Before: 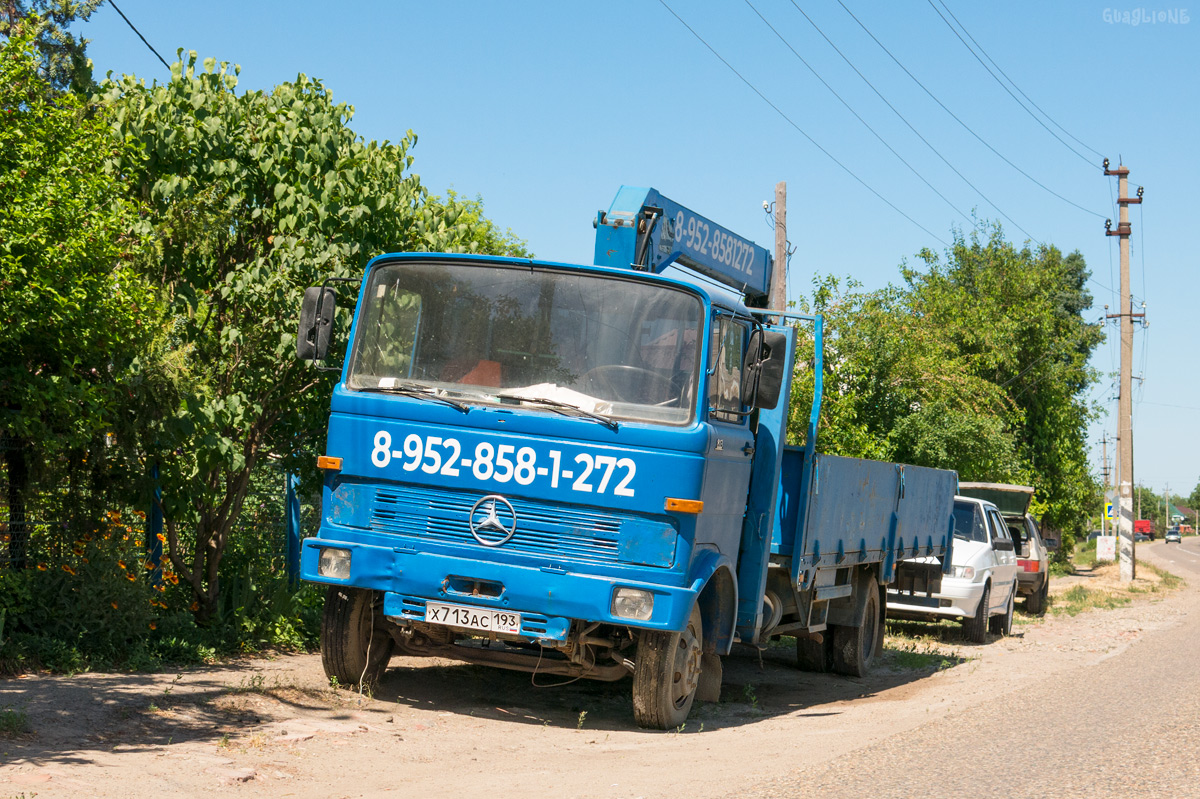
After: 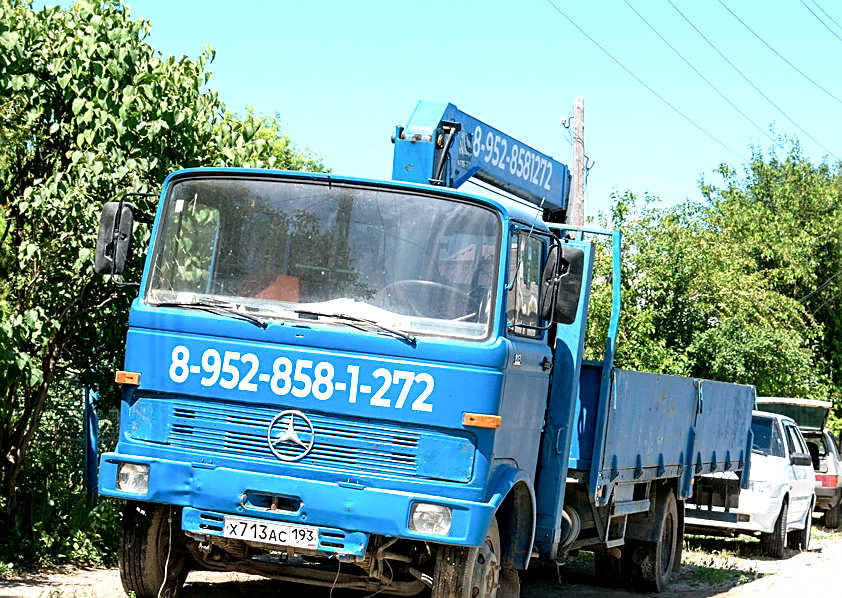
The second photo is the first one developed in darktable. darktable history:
exposure: black level correction 0.007, exposure 0.156 EV, compensate exposure bias true, compensate highlight preservation false
sharpen: on, module defaults
tone equalizer: -8 EV -0.713 EV, -7 EV -0.706 EV, -6 EV -0.594 EV, -5 EV -0.372 EV, -3 EV 0.4 EV, -2 EV 0.6 EV, -1 EV 0.69 EV, +0 EV 0.76 EV
crop and rotate: left 16.843%, top 10.665%, right 12.944%, bottom 14.462%
color calibration: illuminant custom, x 0.368, y 0.373, temperature 4336.18 K, gamut compression 2.99
